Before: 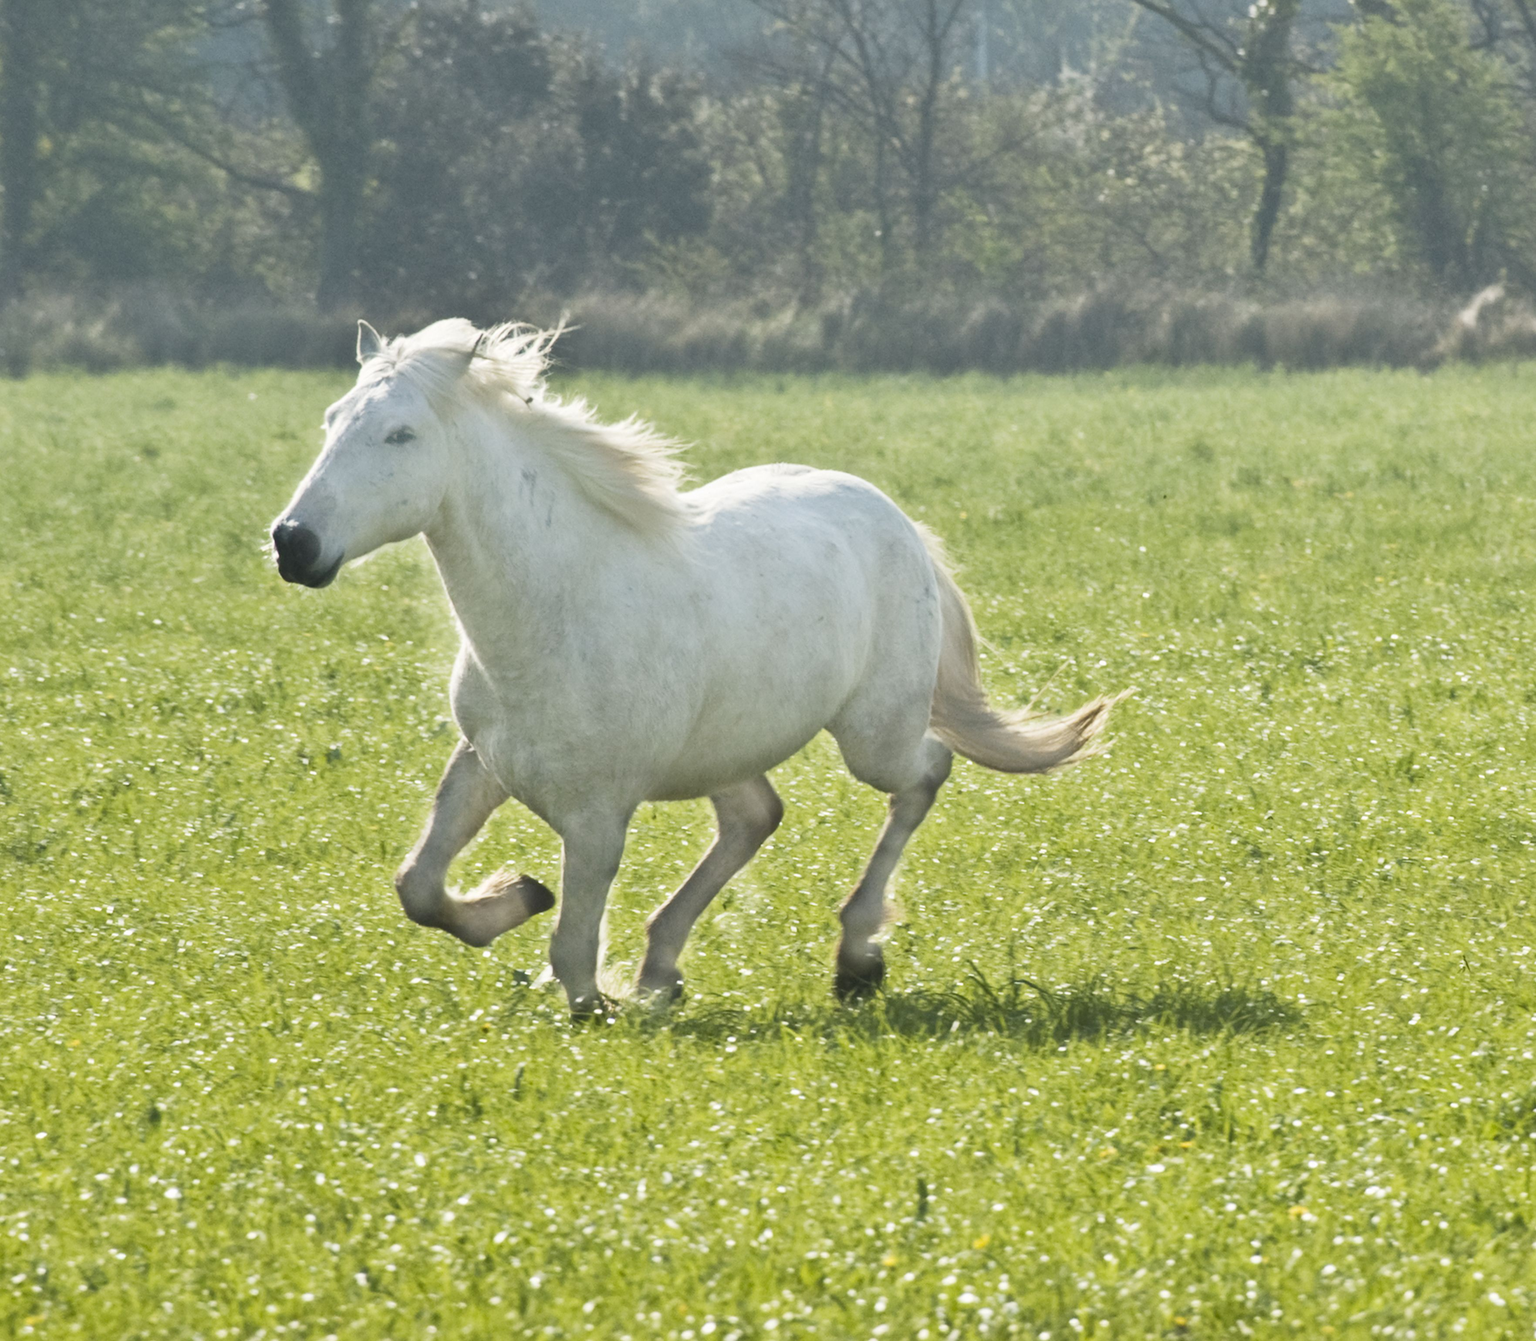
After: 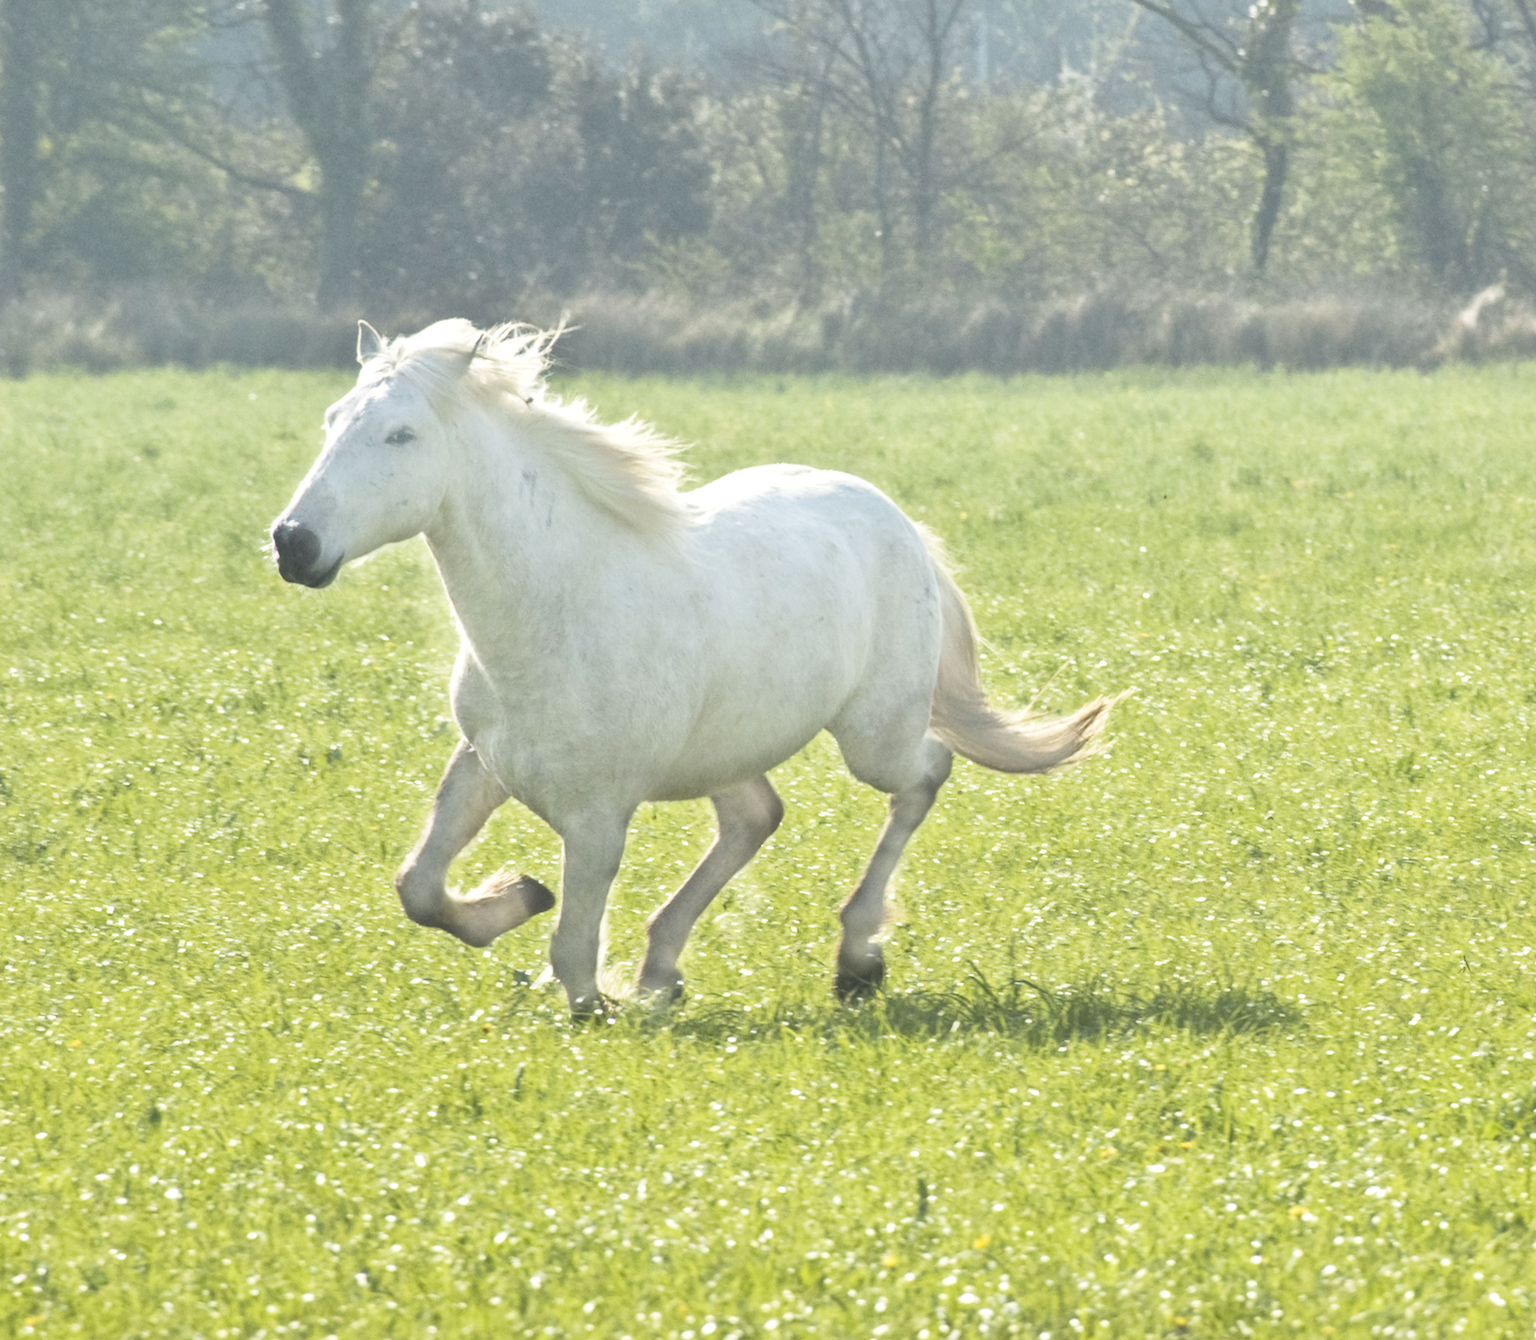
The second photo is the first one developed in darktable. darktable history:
local contrast: on, module defaults
contrast brightness saturation: brightness 0.28
